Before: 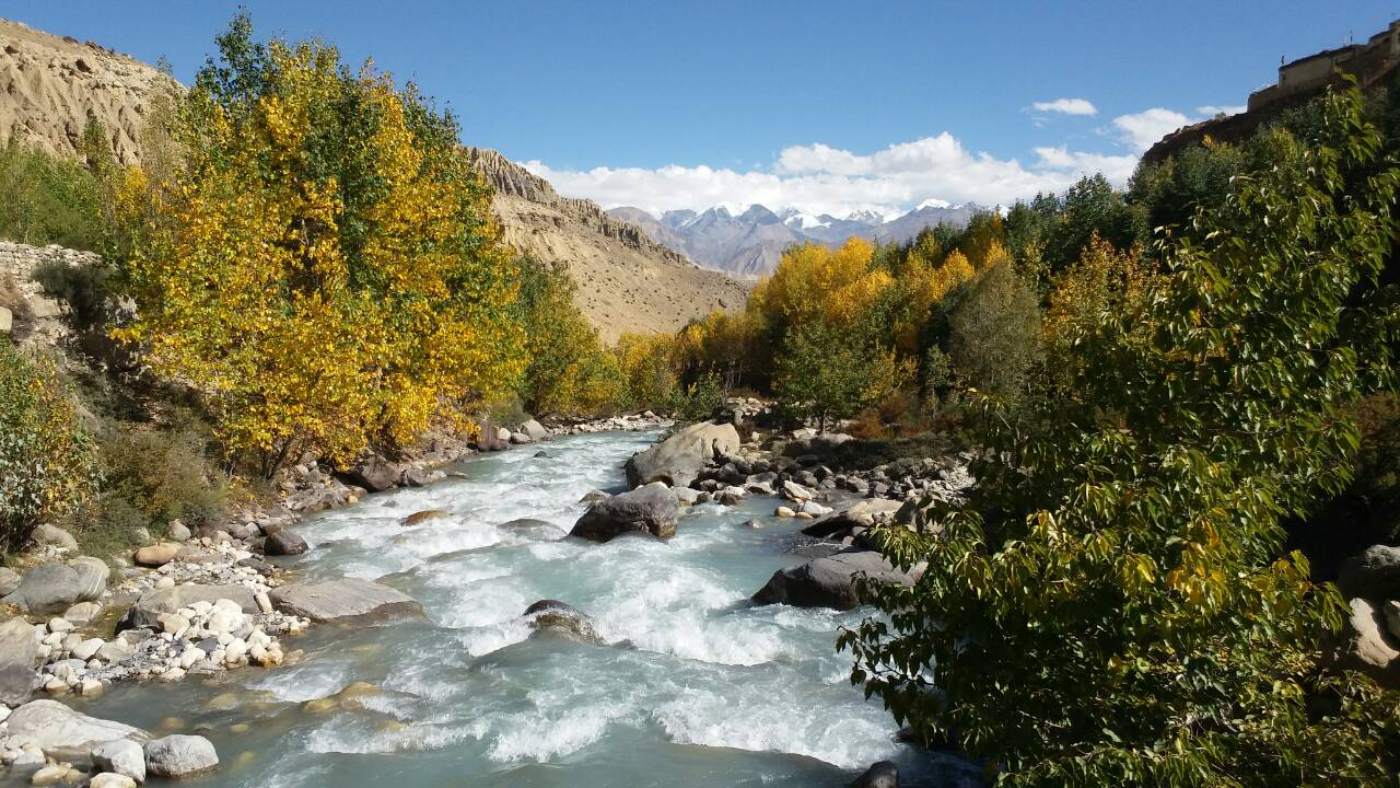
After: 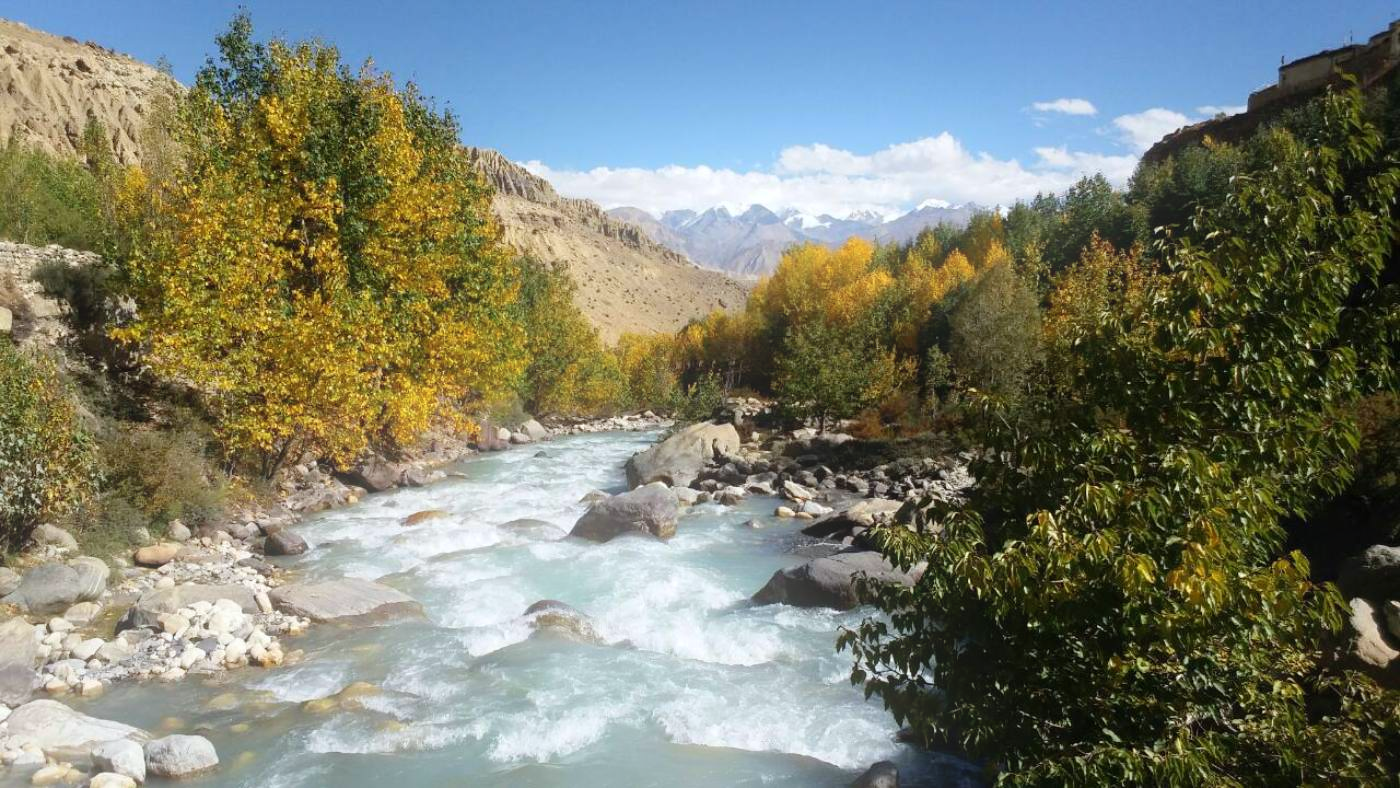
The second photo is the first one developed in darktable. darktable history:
white balance: red 0.988, blue 1.017
bloom: on, module defaults
